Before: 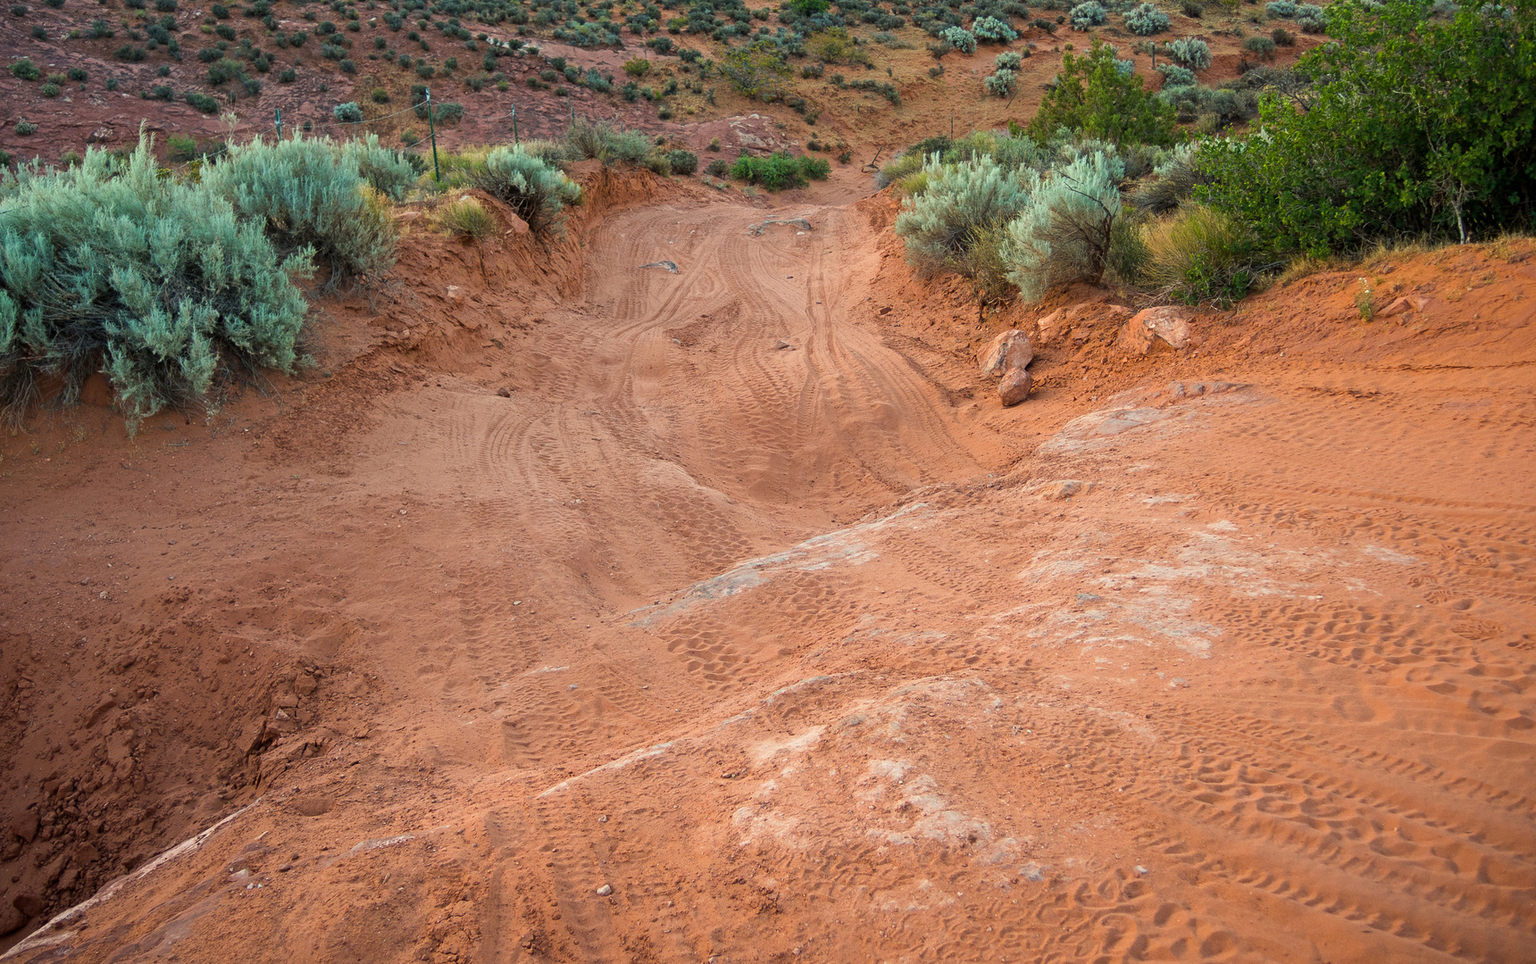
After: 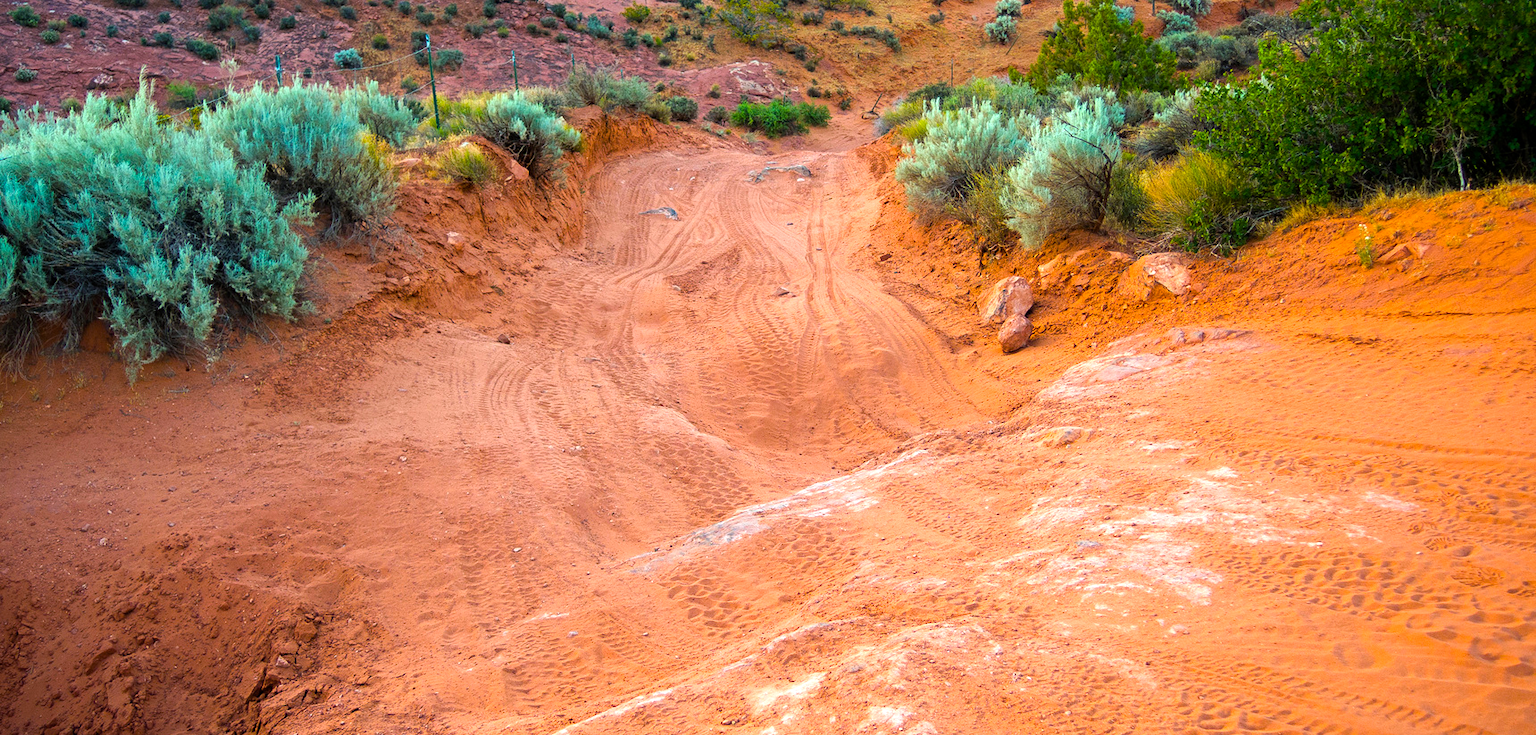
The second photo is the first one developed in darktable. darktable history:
crop: top 5.619%, bottom 18.004%
color balance rgb: linear chroma grading › global chroma 15.603%, perceptual saturation grading › global saturation 25.023%, global vibrance 25.003%
color calibration: gray › normalize channels true, illuminant as shot in camera, x 0.358, y 0.373, temperature 4628.91 K, gamut compression 0.011
tone equalizer: -8 EV -0.789 EV, -7 EV -0.675 EV, -6 EV -0.574 EV, -5 EV -0.363 EV, -3 EV 0.385 EV, -2 EV 0.6 EV, -1 EV 0.678 EV, +0 EV 0.775 EV, mask exposure compensation -0.507 EV
